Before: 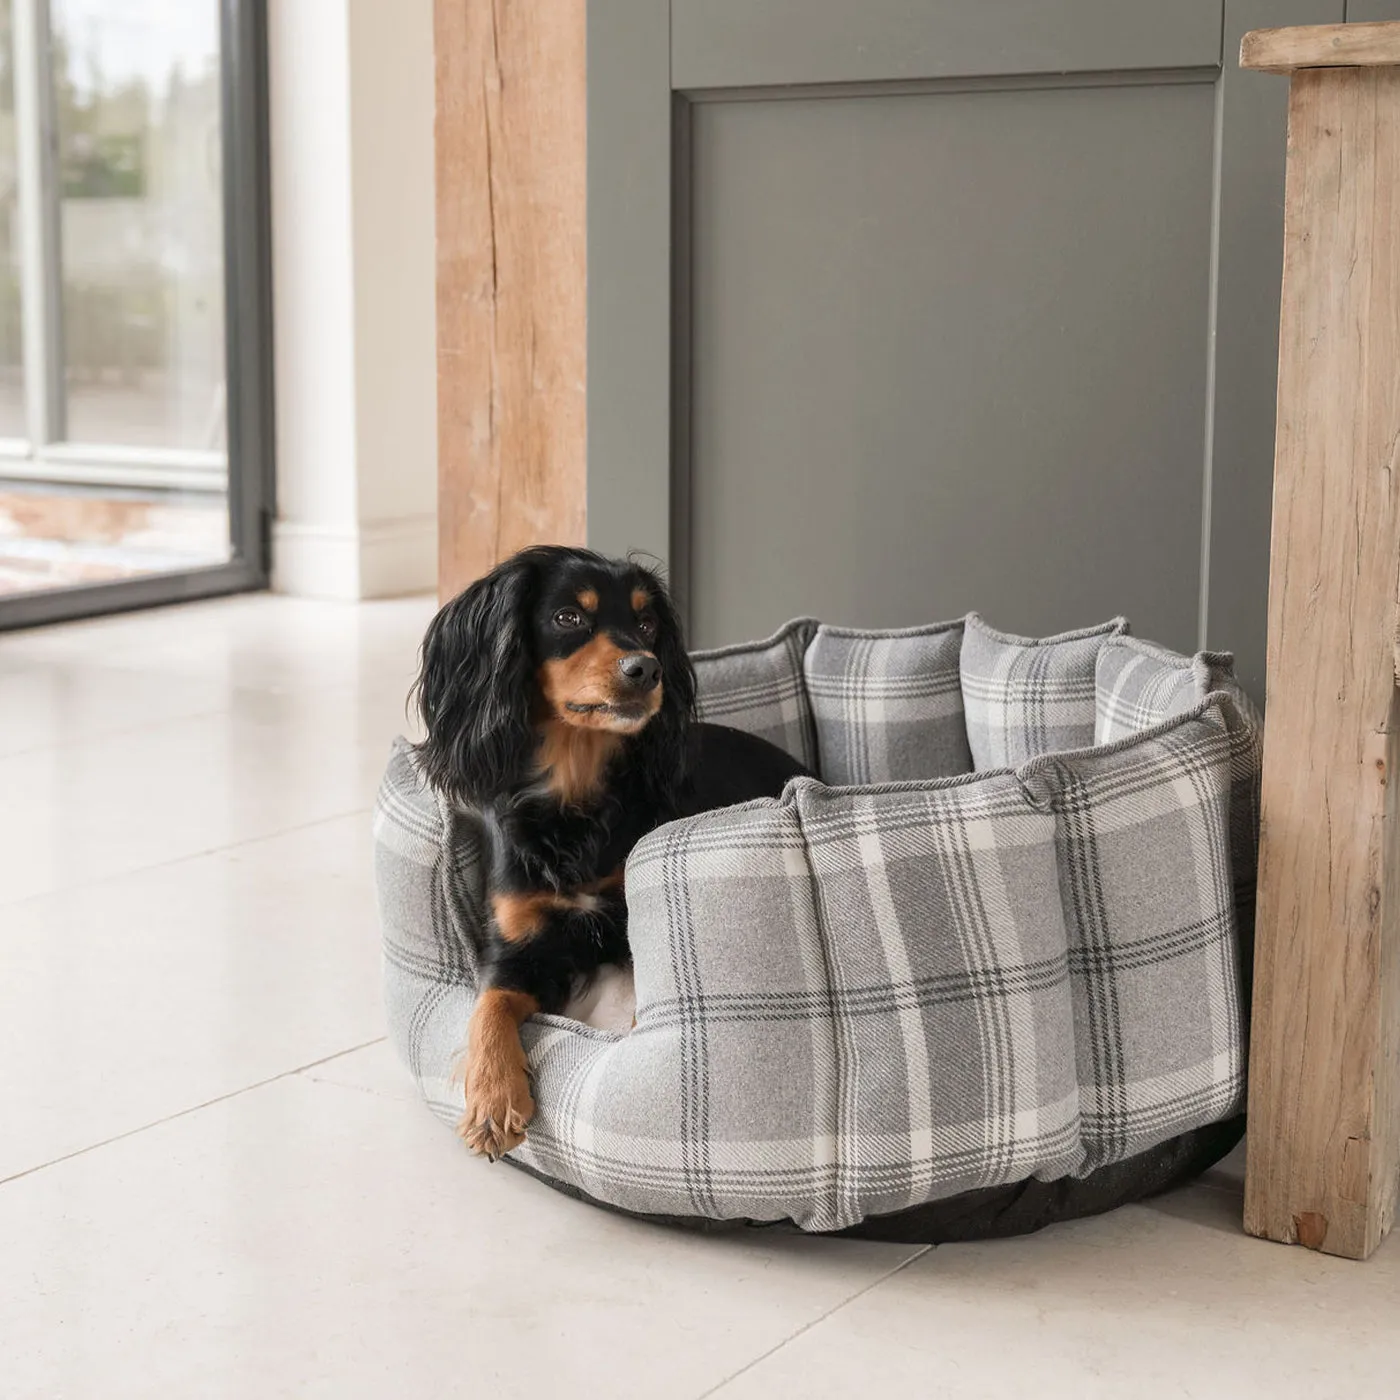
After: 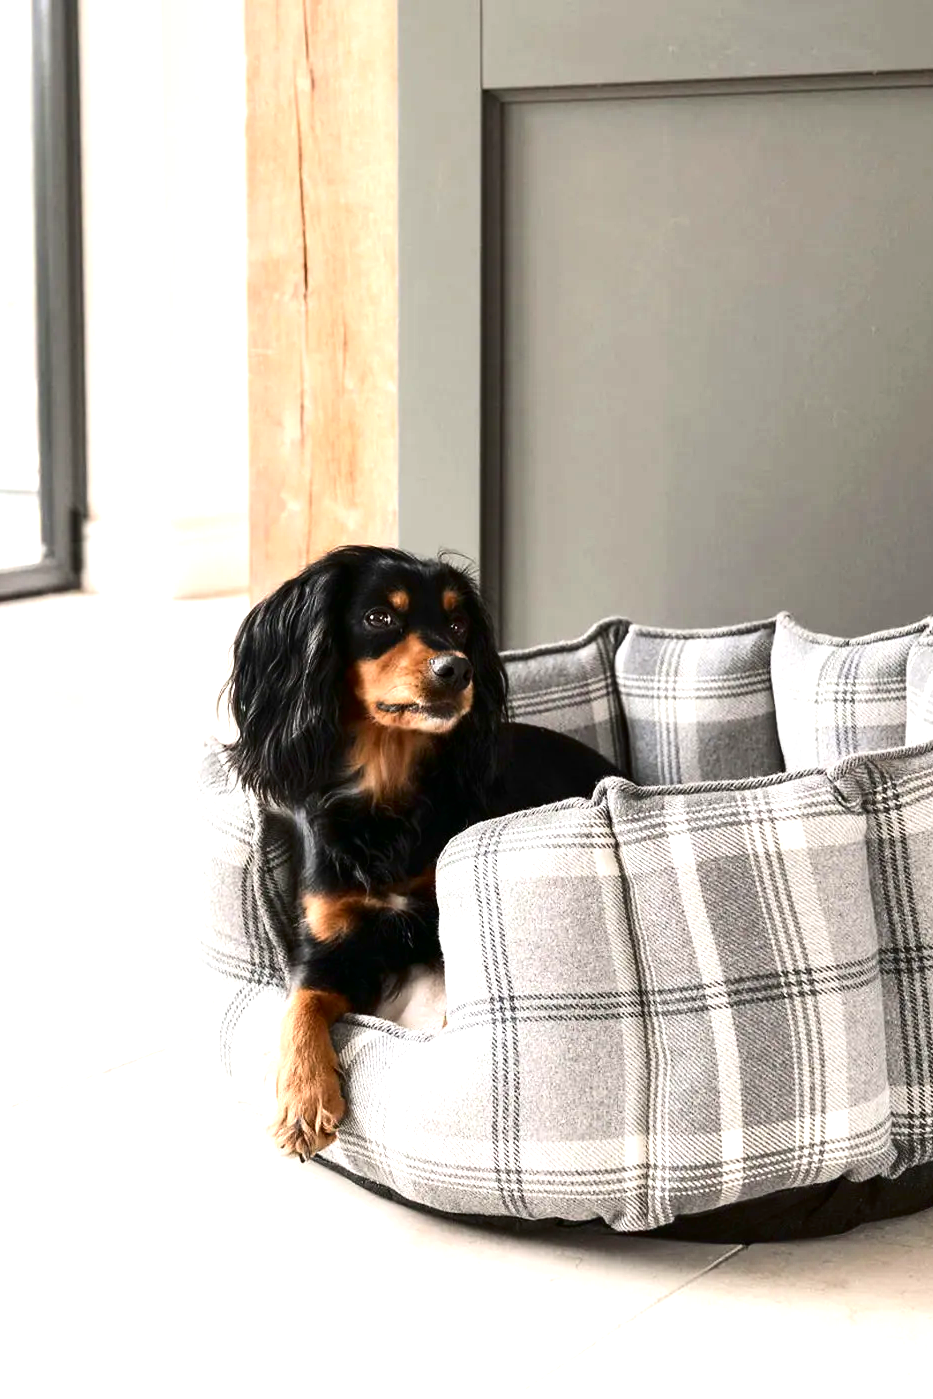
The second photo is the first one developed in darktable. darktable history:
contrast brightness saturation: contrast 0.19, brightness -0.24, saturation 0.11
crop and rotate: left 13.537%, right 19.796%
exposure: black level correction 0, exposure 1 EV, compensate exposure bias true, compensate highlight preservation false
